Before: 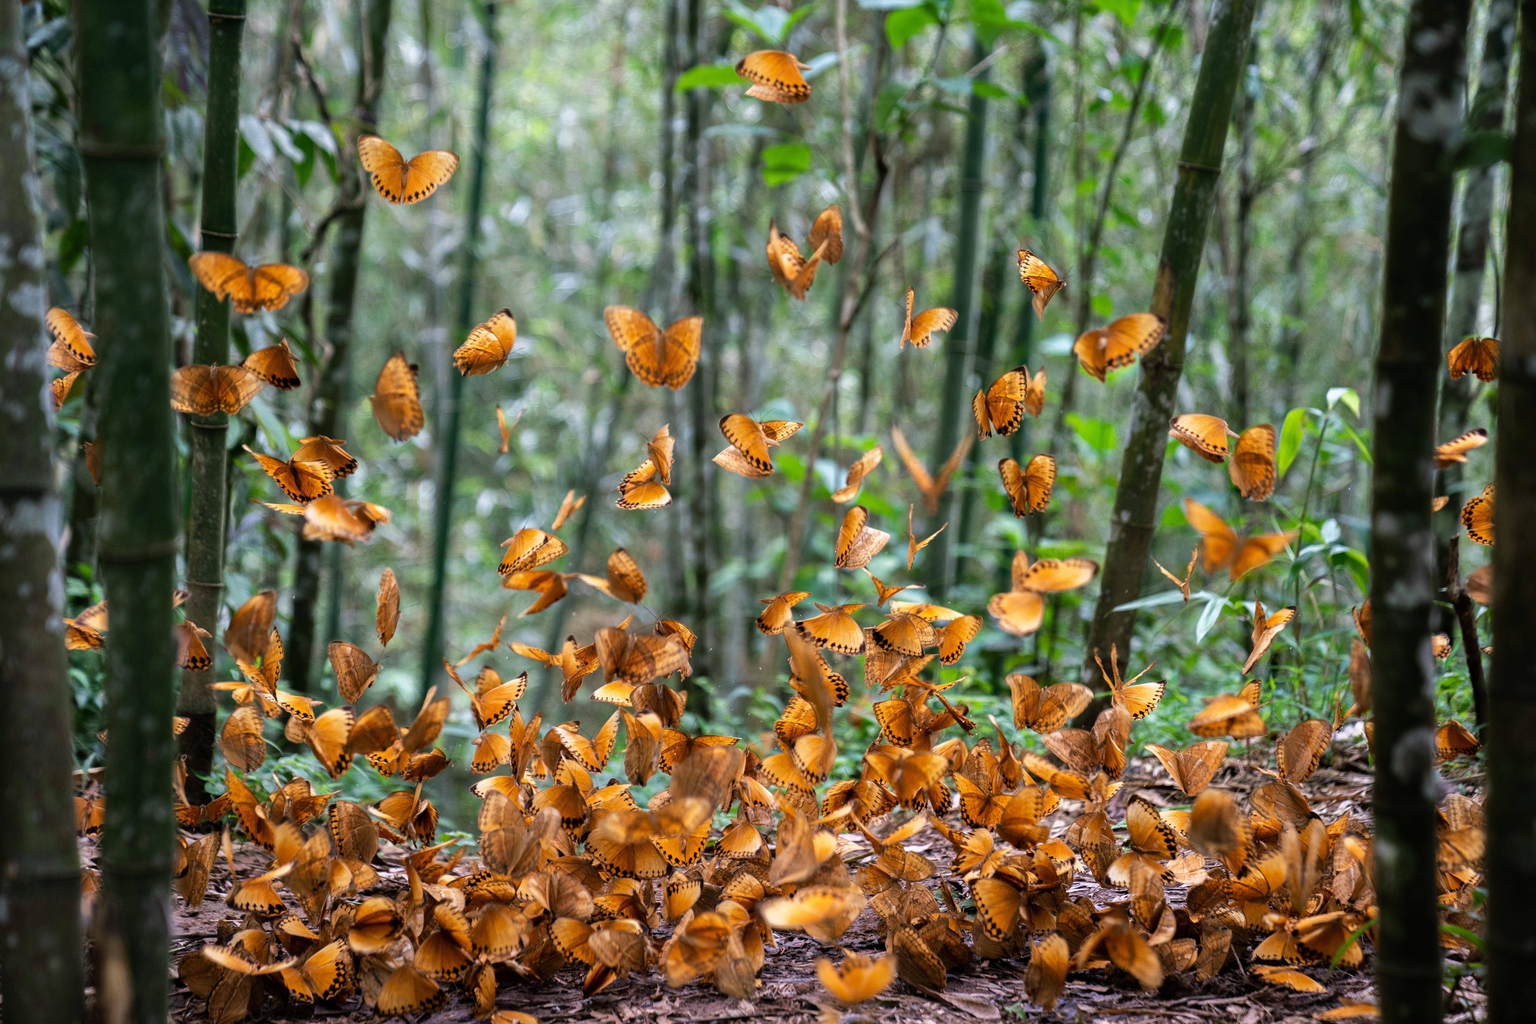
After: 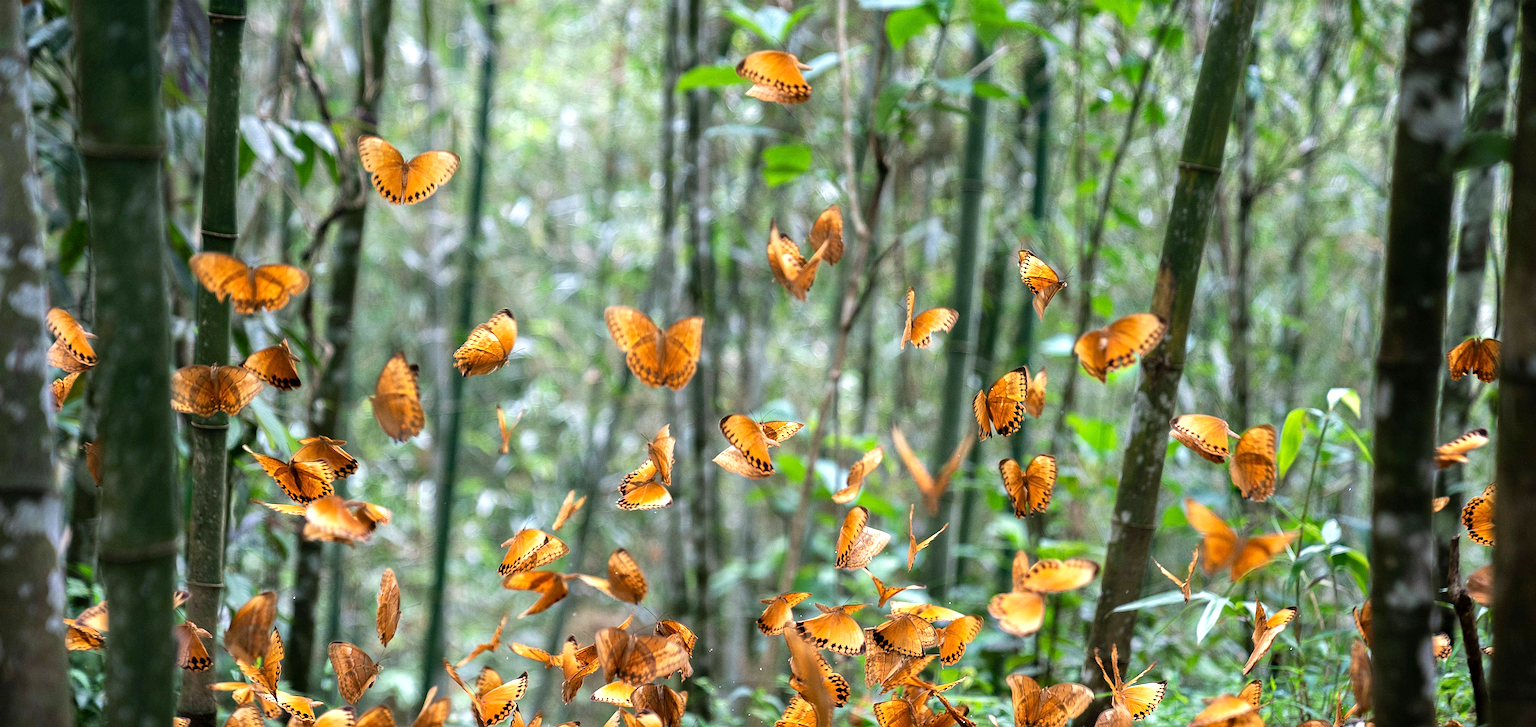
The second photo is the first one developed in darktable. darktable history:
sharpen: radius 3.079
crop: bottom 28.917%
exposure: black level correction 0.001, exposure 0.498 EV, compensate highlight preservation false
color zones: mix 38.95%
